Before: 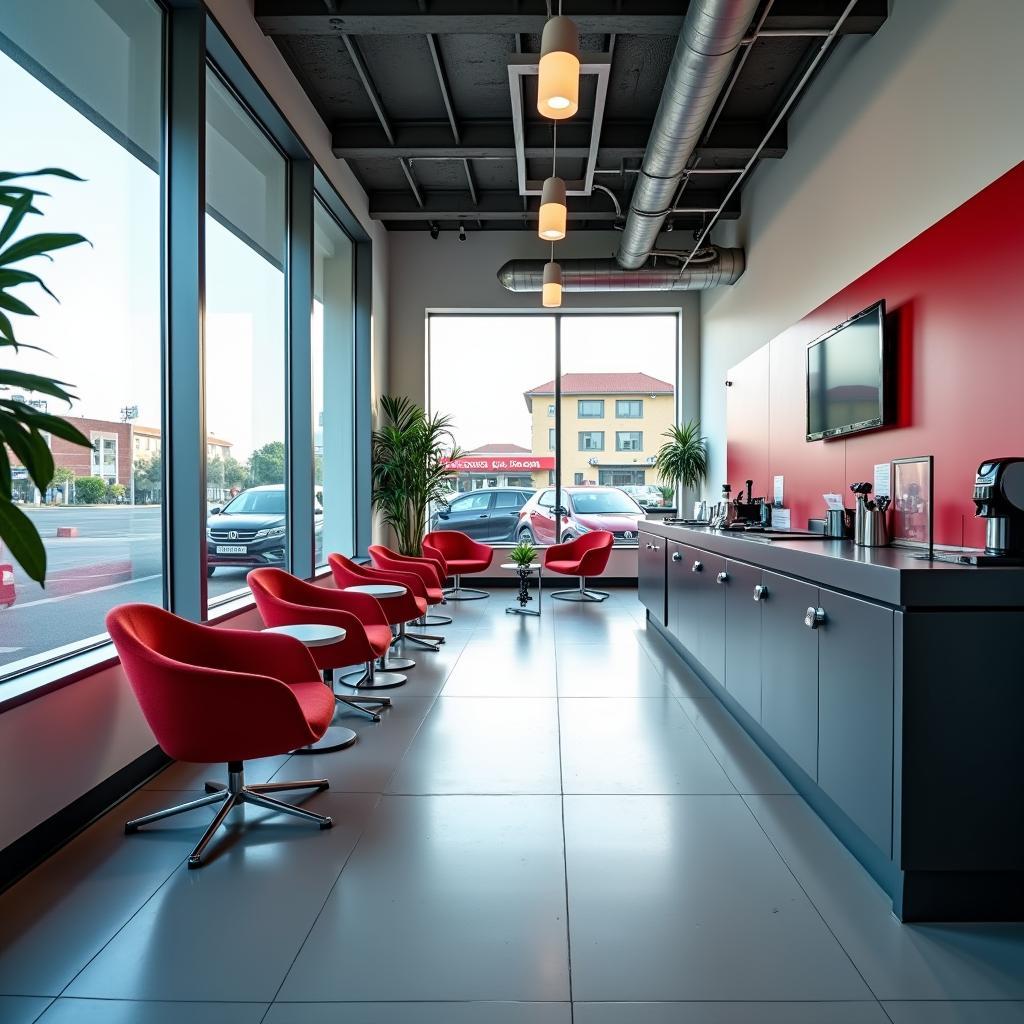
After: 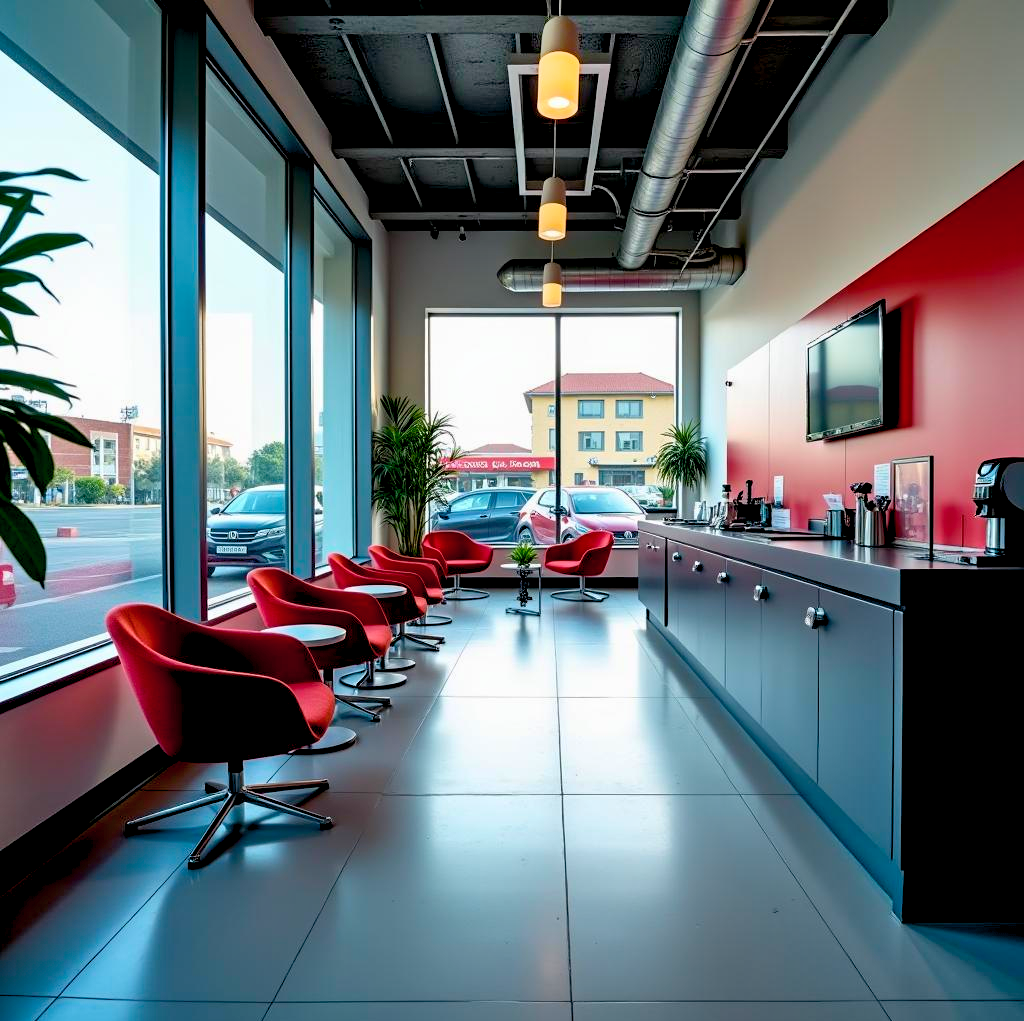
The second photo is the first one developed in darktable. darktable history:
crop: top 0.043%, bottom 0.156%
contrast brightness saturation: saturation -0.05
shadows and highlights: soften with gaussian
color balance rgb: global offset › luminance -1.422%, perceptual saturation grading › global saturation 0.895%, global vibrance 50.551%
